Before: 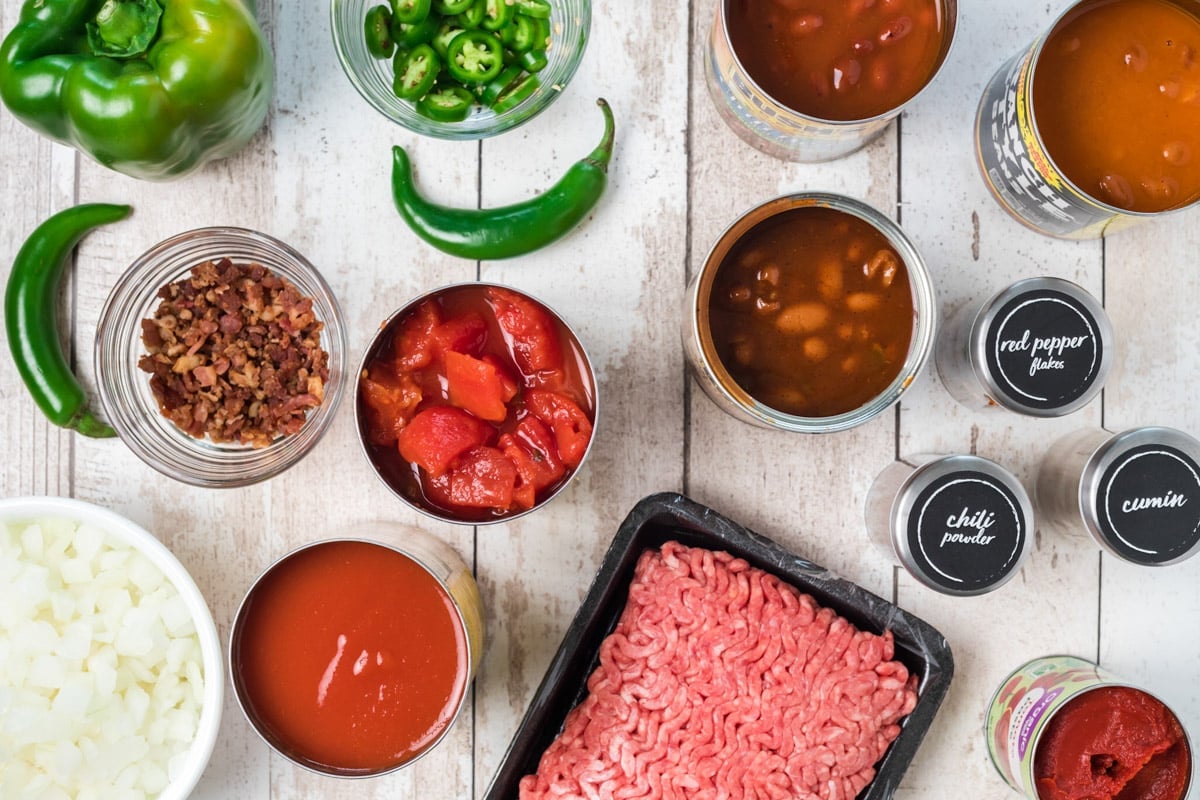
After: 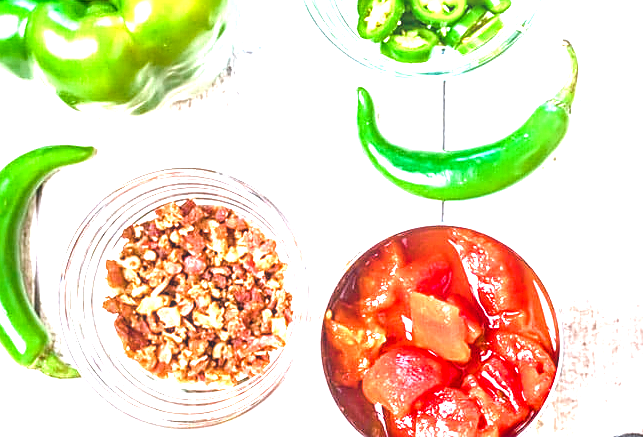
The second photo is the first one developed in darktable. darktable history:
crop and rotate: left 3.023%, top 7.53%, right 43.345%, bottom 37.794%
exposure: black level correction 0, exposure 1.199 EV, compensate highlight preservation false
color balance rgb: perceptual saturation grading › global saturation 20%, perceptual saturation grading › highlights -25.252%, perceptual saturation grading › shadows 50.1%, perceptual brilliance grading › global brilliance 29.205%
color correction: highlights a* -0.133, highlights b* -6.02, shadows a* -0.137, shadows b* -0.097
sharpen: on, module defaults
shadows and highlights: shadows 13.14, white point adjustment 1.29, highlights -0.628, soften with gaussian
local contrast: detail 130%
